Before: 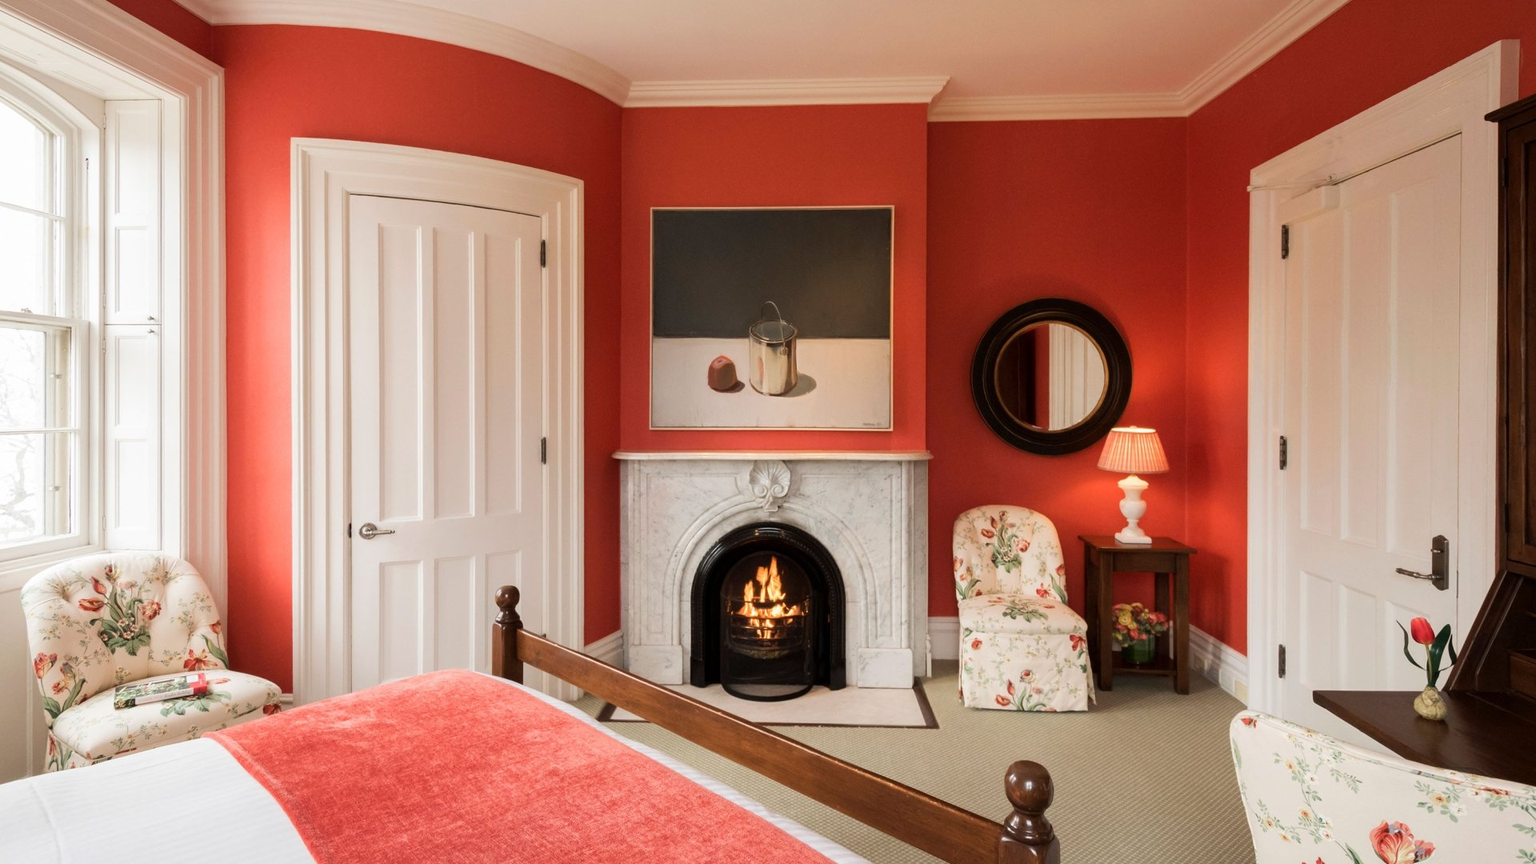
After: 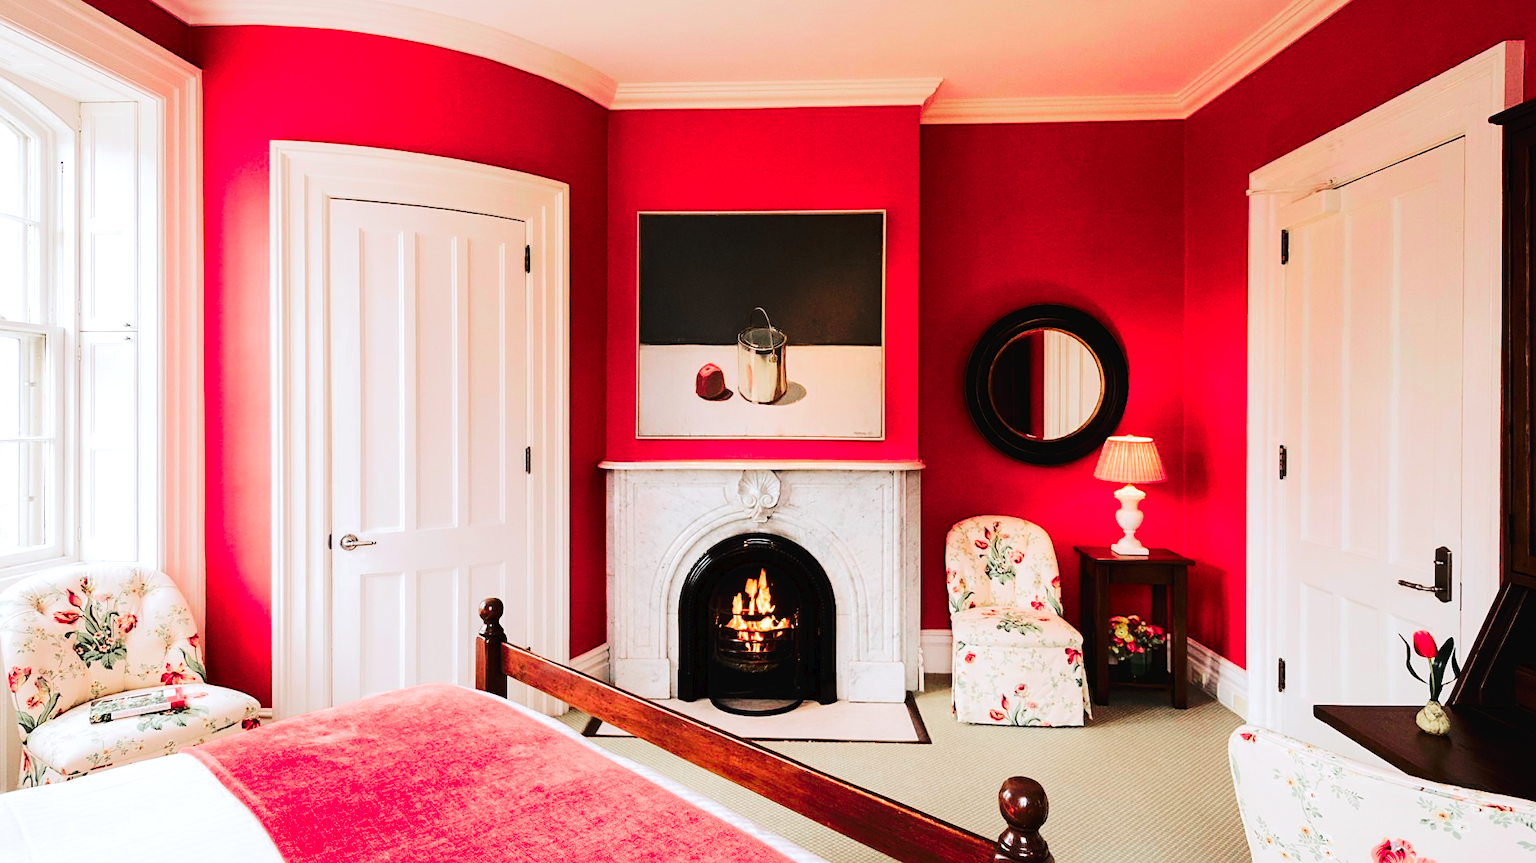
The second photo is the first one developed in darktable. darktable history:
color zones: curves: ch0 [(0, 0.466) (0.128, 0.466) (0.25, 0.5) (0.375, 0.456) (0.5, 0.5) (0.625, 0.5) (0.737, 0.652) (0.875, 0.5)]; ch1 [(0, 0.603) (0.125, 0.618) (0.261, 0.348) (0.372, 0.353) (0.497, 0.363) (0.611, 0.45) (0.731, 0.427) (0.875, 0.518) (0.998, 0.652)]; ch2 [(0, 0.559) (0.125, 0.451) (0.253, 0.564) (0.37, 0.578) (0.5, 0.466) (0.625, 0.471) (0.731, 0.471) (0.88, 0.485)]
crop: left 1.743%, right 0.268%, bottom 2.011%
rgb curve: curves: ch0 [(0, 0) (0.284, 0.292) (0.505, 0.644) (1, 1)], compensate middle gray true
tone curve: curves: ch0 [(0, 0) (0.003, 0.02) (0.011, 0.021) (0.025, 0.022) (0.044, 0.023) (0.069, 0.026) (0.1, 0.04) (0.136, 0.06) (0.177, 0.092) (0.224, 0.127) (0.277, 0.176) (0.335, 0.258) (0.399, 0.349) (0.468, 0.444) (0.543, 0.546) (0.623, 0.649) (0.709, 0.754) (0.801, 0.842) (0.898, 0.922) (1, 1)], preserve colors none
color correction: highlights a* -0.137, highlights b* -5.91, shadows a* -0.137, shadows b* -0.137
sharpen: on, module defaults
